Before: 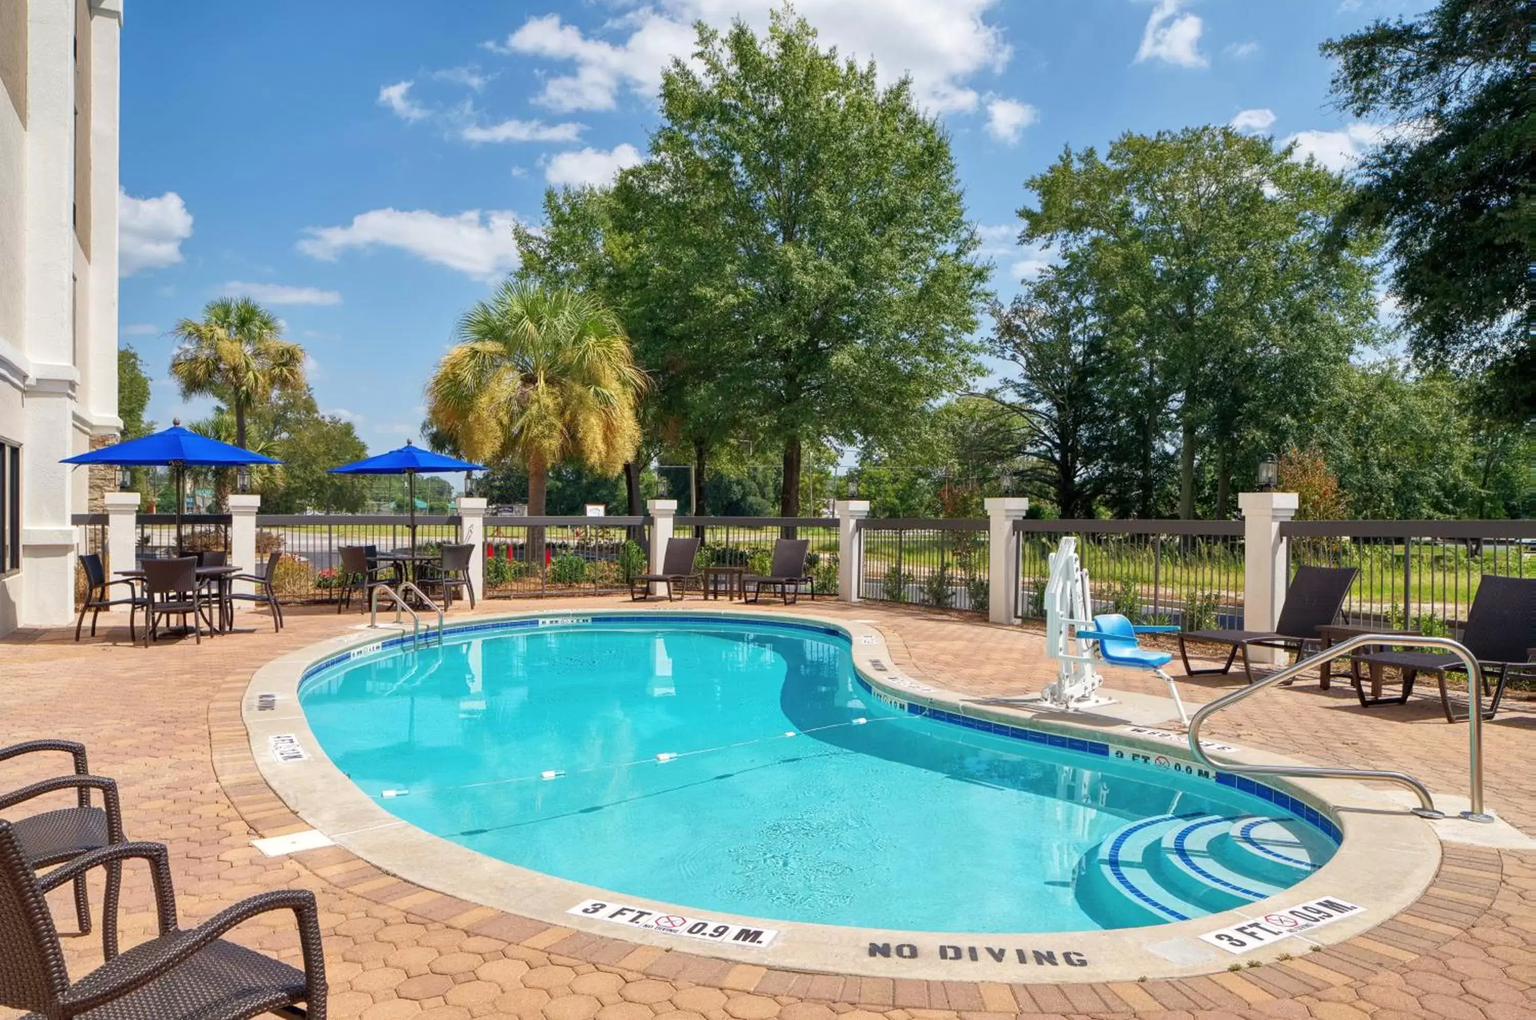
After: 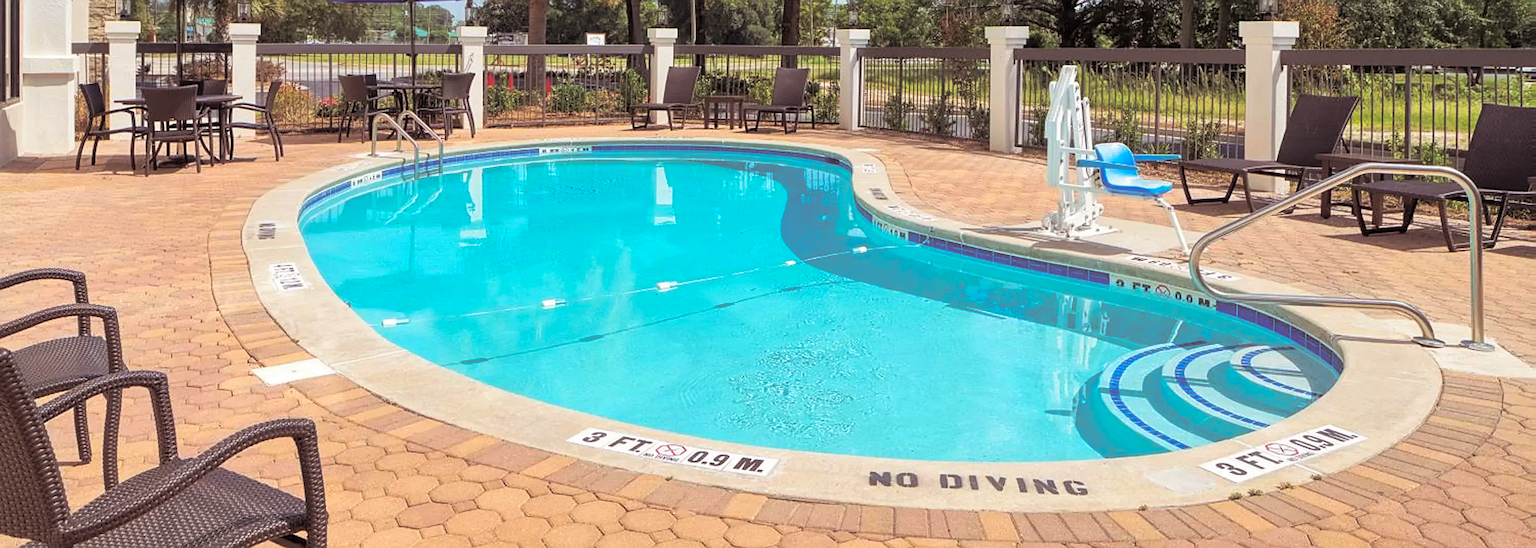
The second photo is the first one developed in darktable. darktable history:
crop and rotate: top 46.237%
sharpen: on, module defaults
contrast brightness saturation: brightness 0.09, saturation 0.19
split-toning: shadows › saturation 0.24, highlights › hue 54°, highlights › saturation 0.24
